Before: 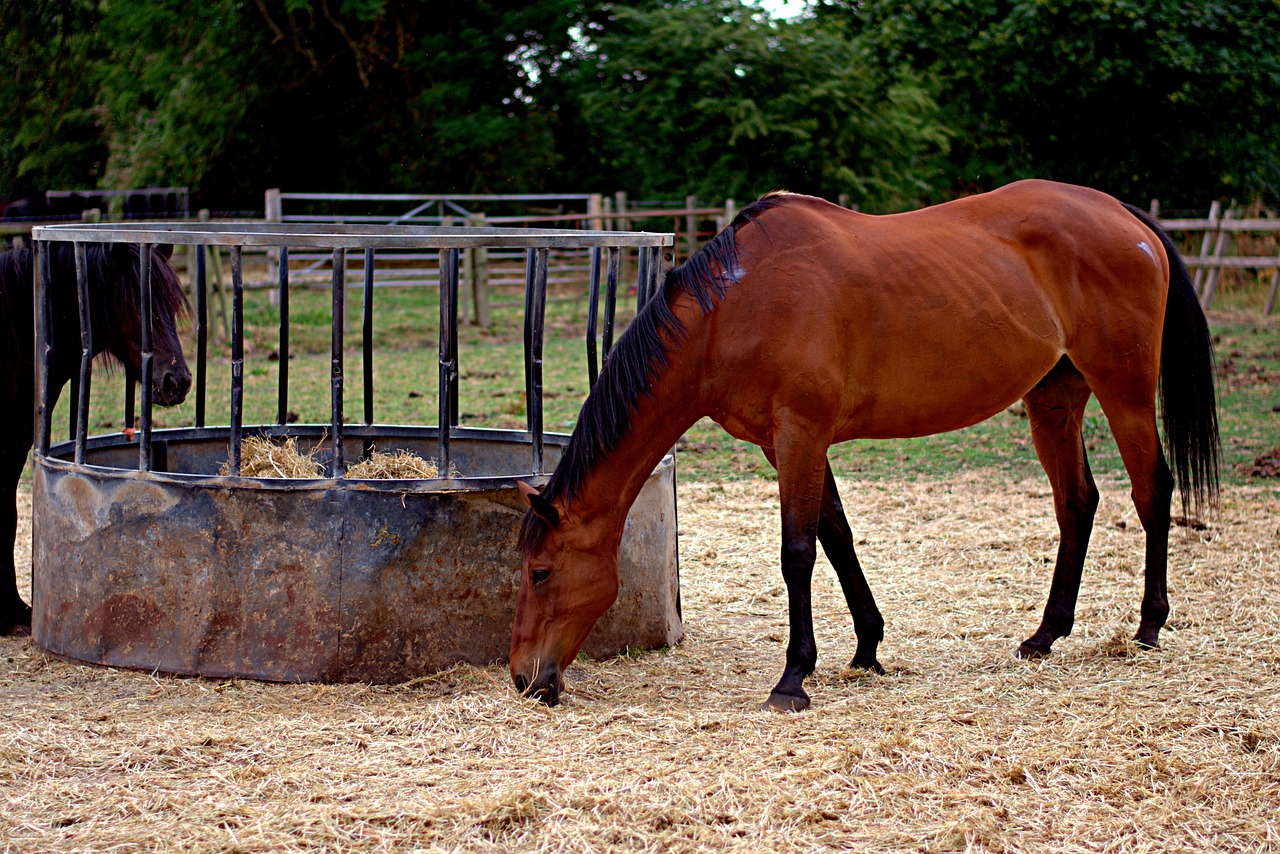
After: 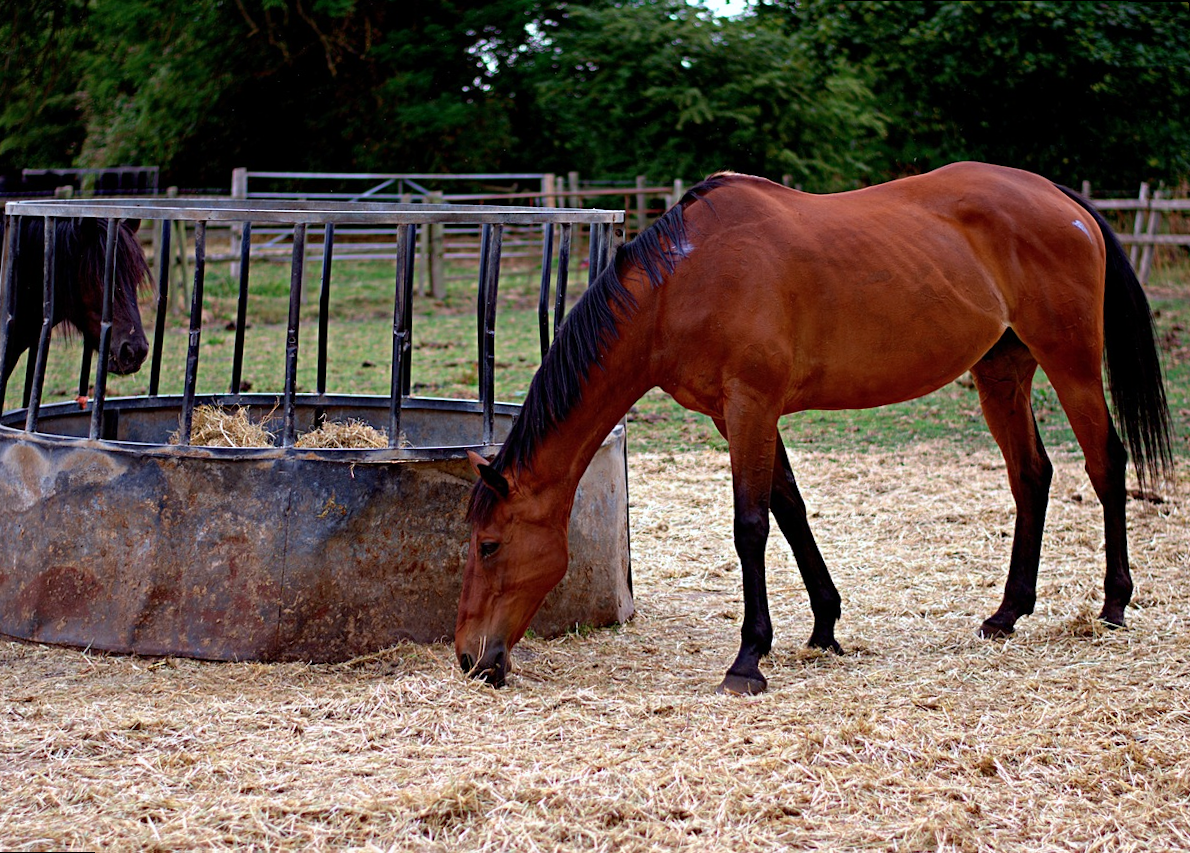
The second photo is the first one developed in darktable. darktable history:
rotate and perspective: rotation 0.215°, lens shift (vertical) -0.139, crop left 0.069, crop right 0.939, crop top 0.002, crop bottom 0.996
color calibration: illuminant as shot in camera, x 0.358, y 0.373, temperature 4628.91 K
